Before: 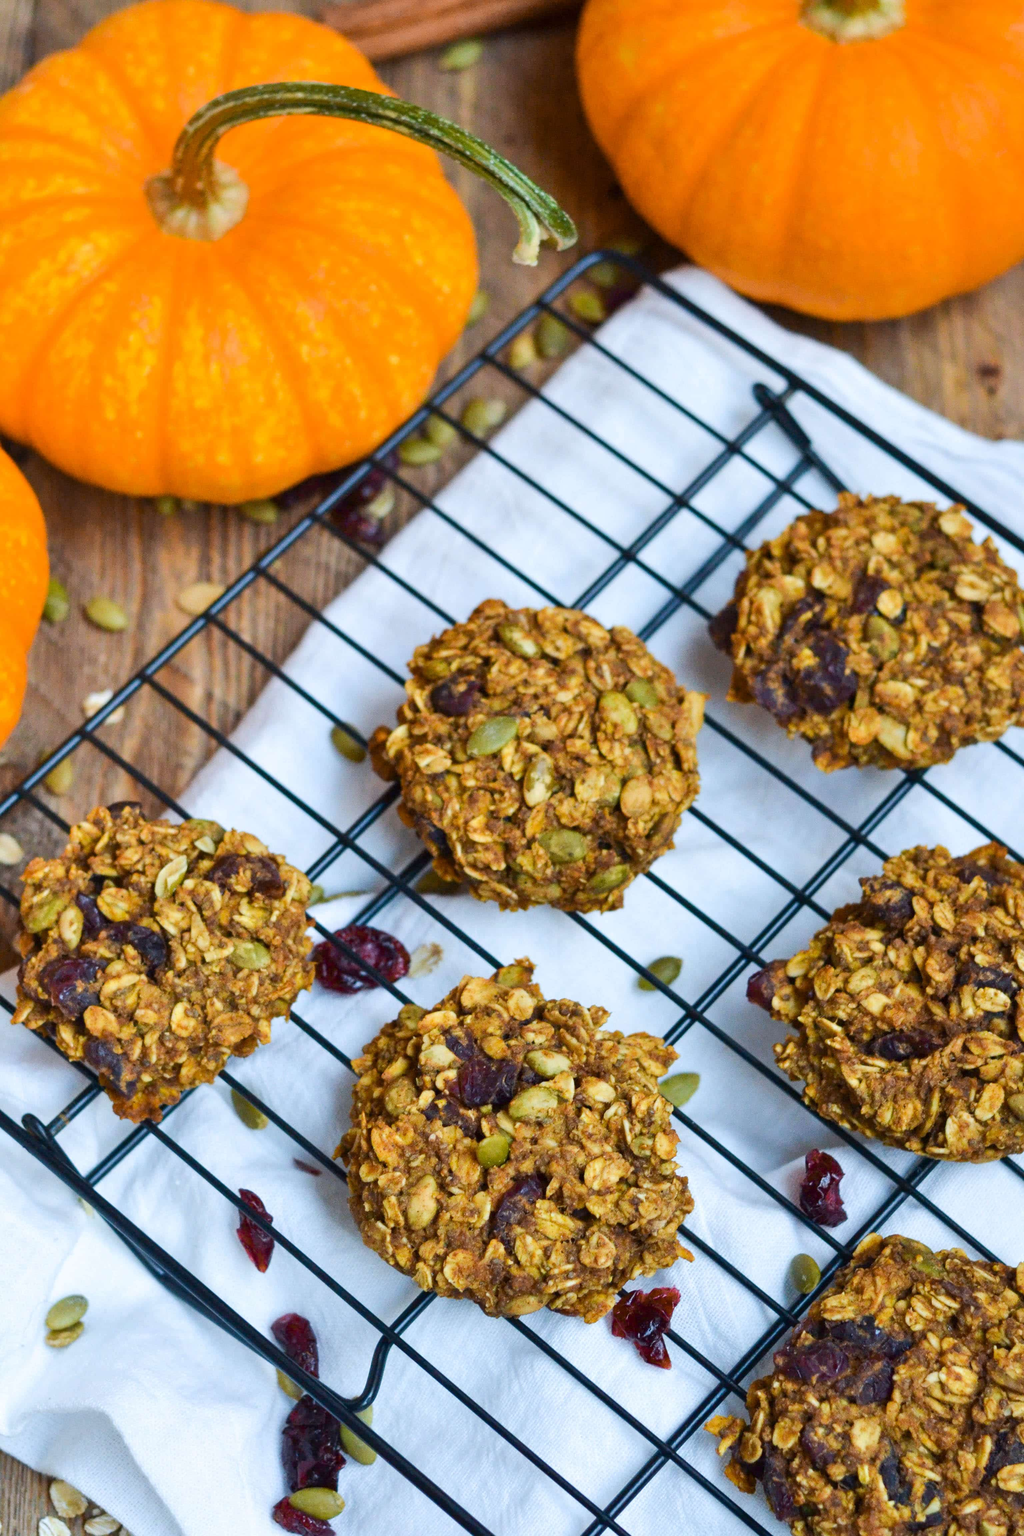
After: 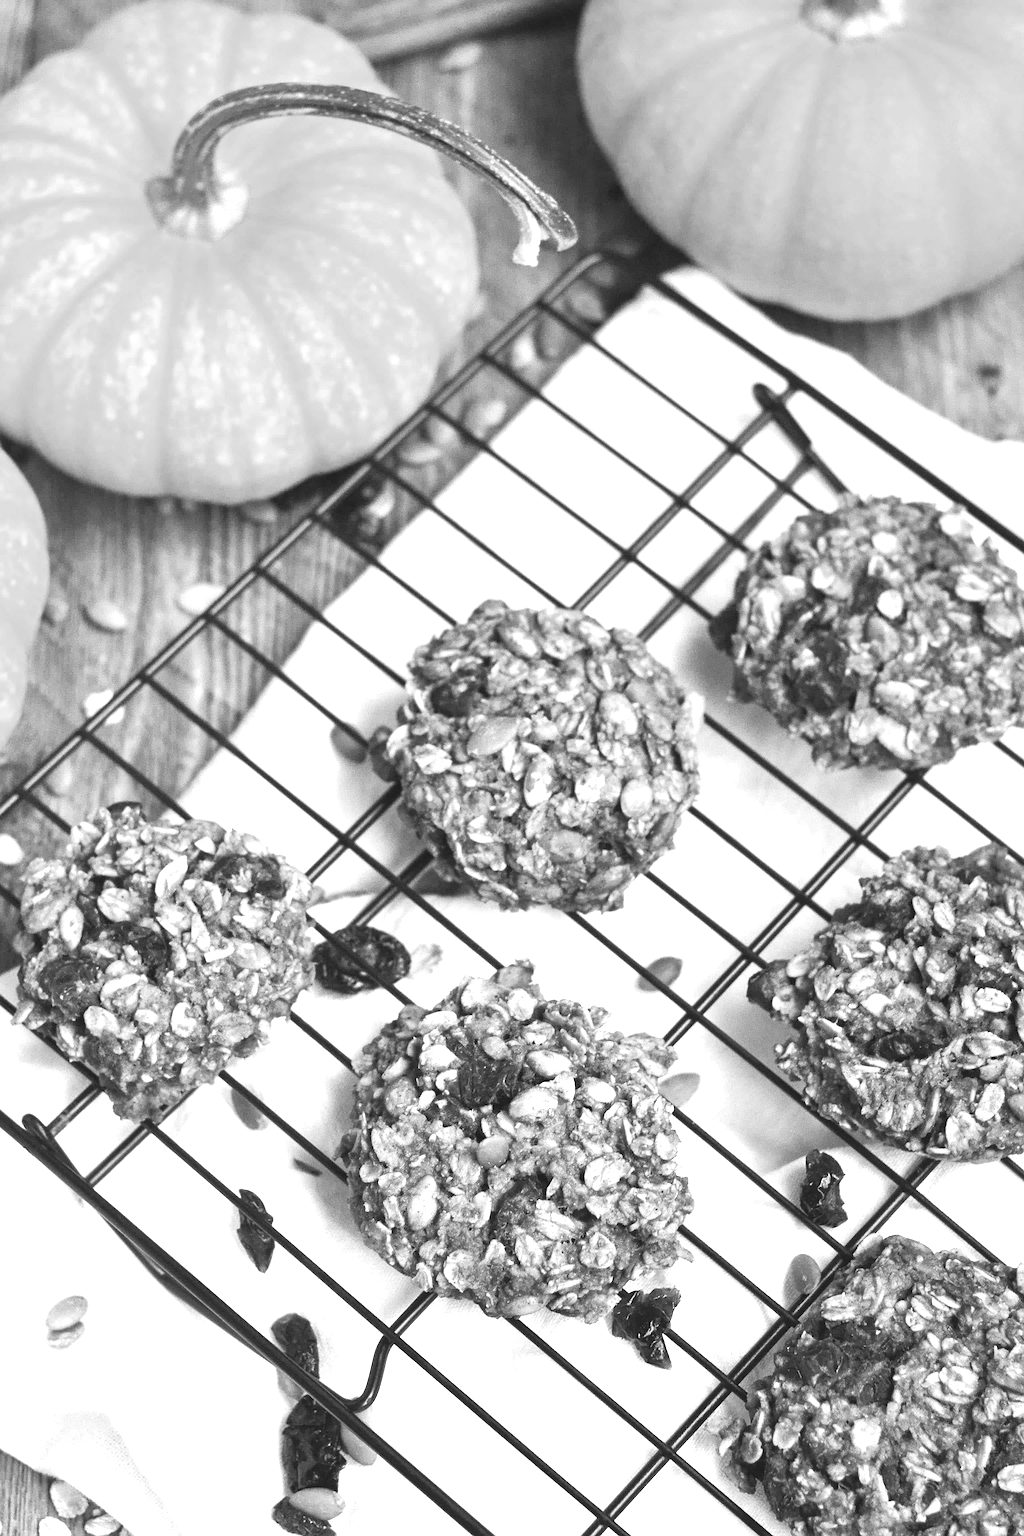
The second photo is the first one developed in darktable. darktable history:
exposure: black level correction -0.005, exposure 1.002 EV, compensate highlight preservation false
sharpen: on, module defaults
monochrome: a 1.94, b -0.638
